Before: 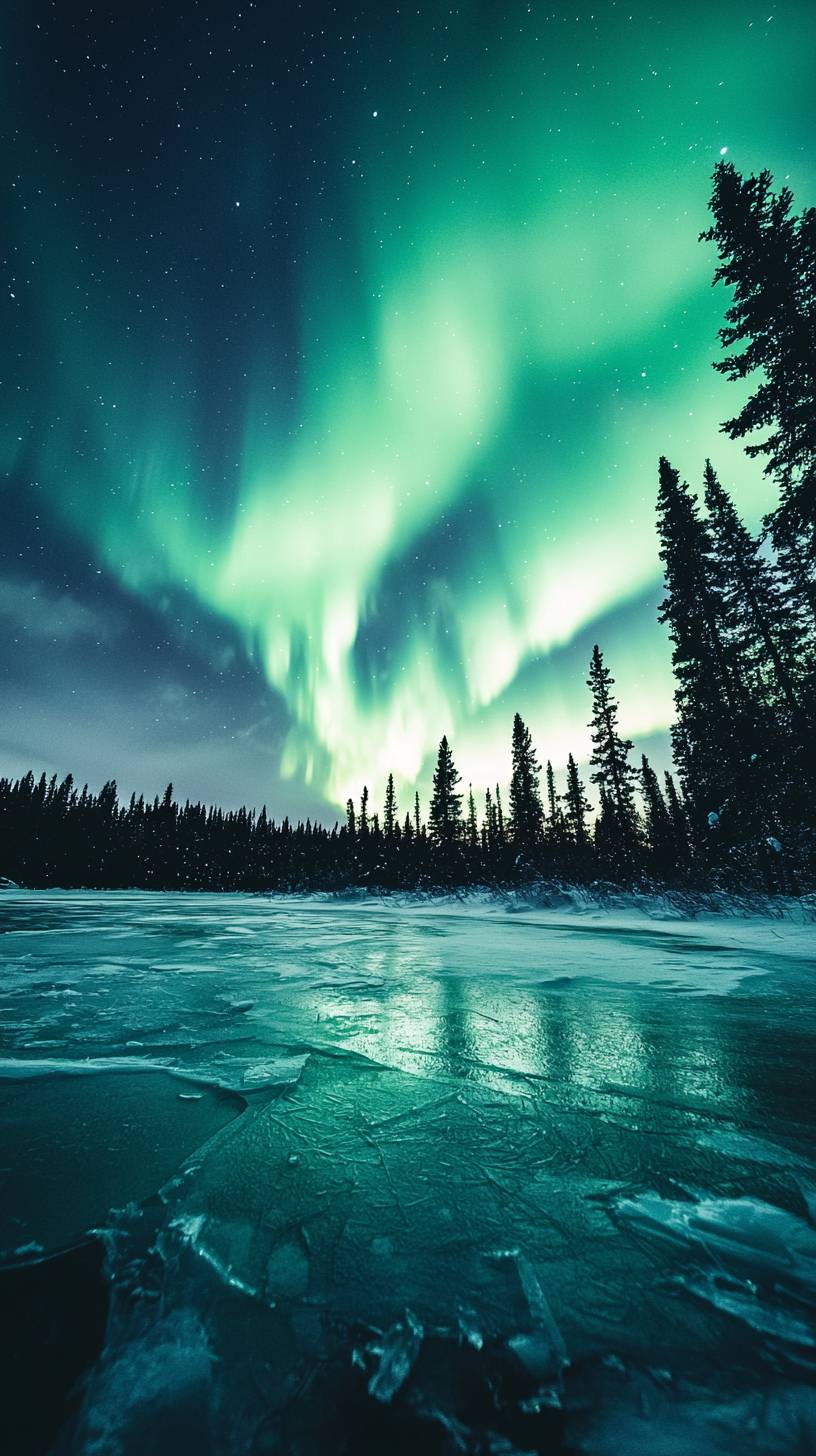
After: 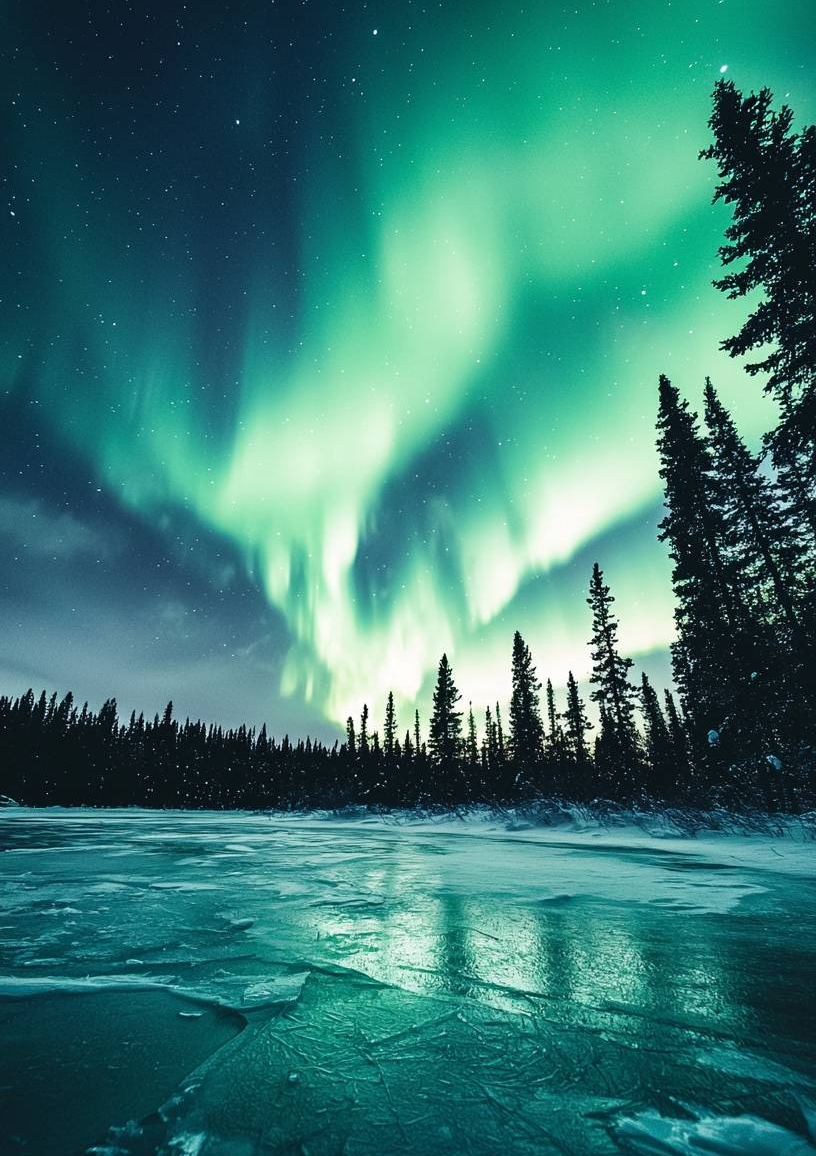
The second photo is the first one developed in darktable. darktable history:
crop and rotate: top 5.668%, bottom 14.875%
